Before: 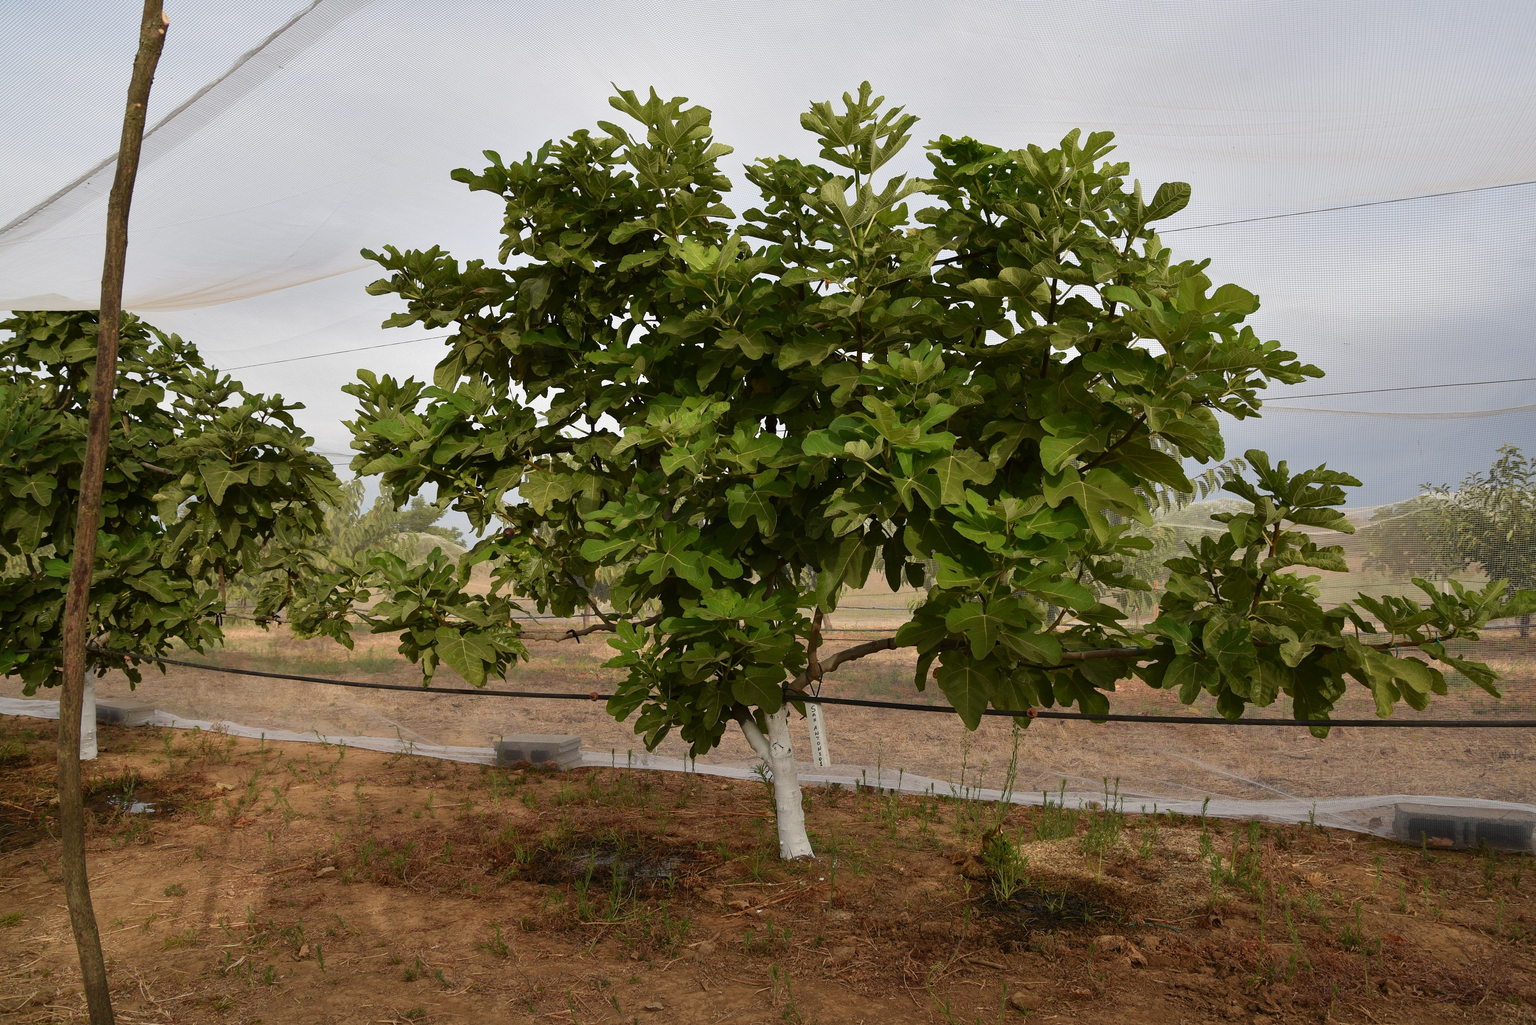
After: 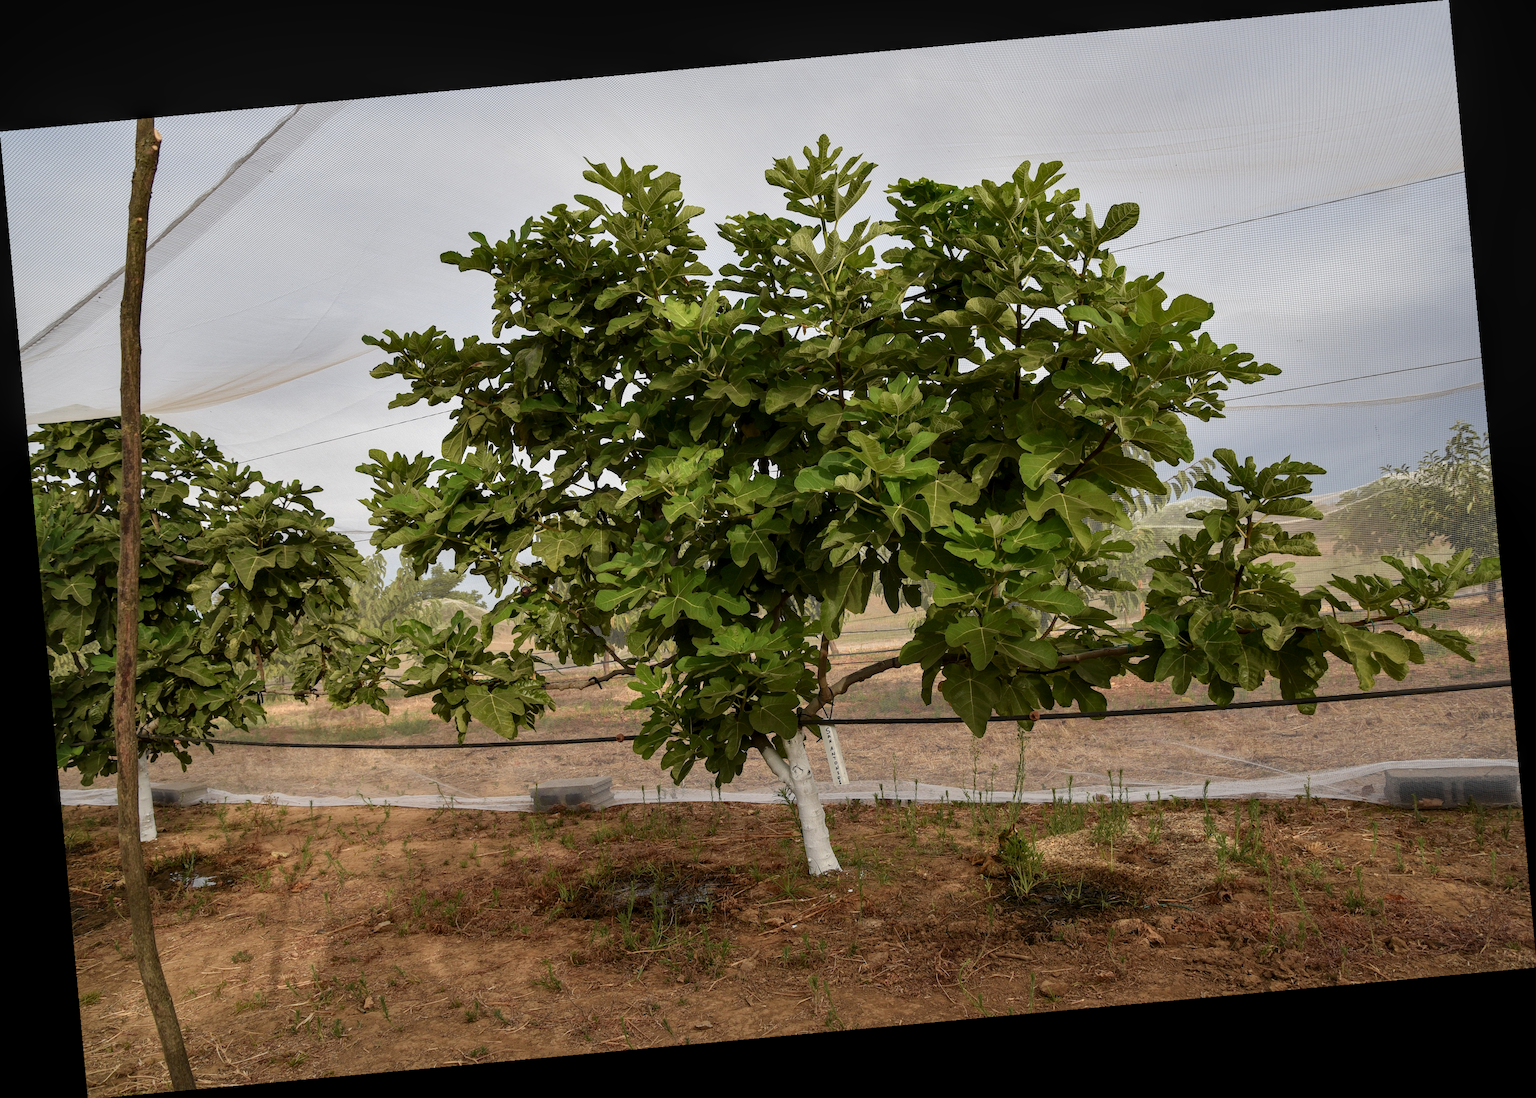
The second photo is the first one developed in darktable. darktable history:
local contrast: detail 130%
rotate and perspective: rotation -5.2°, automatic cropping off
tone equalizer: on, module defaults
